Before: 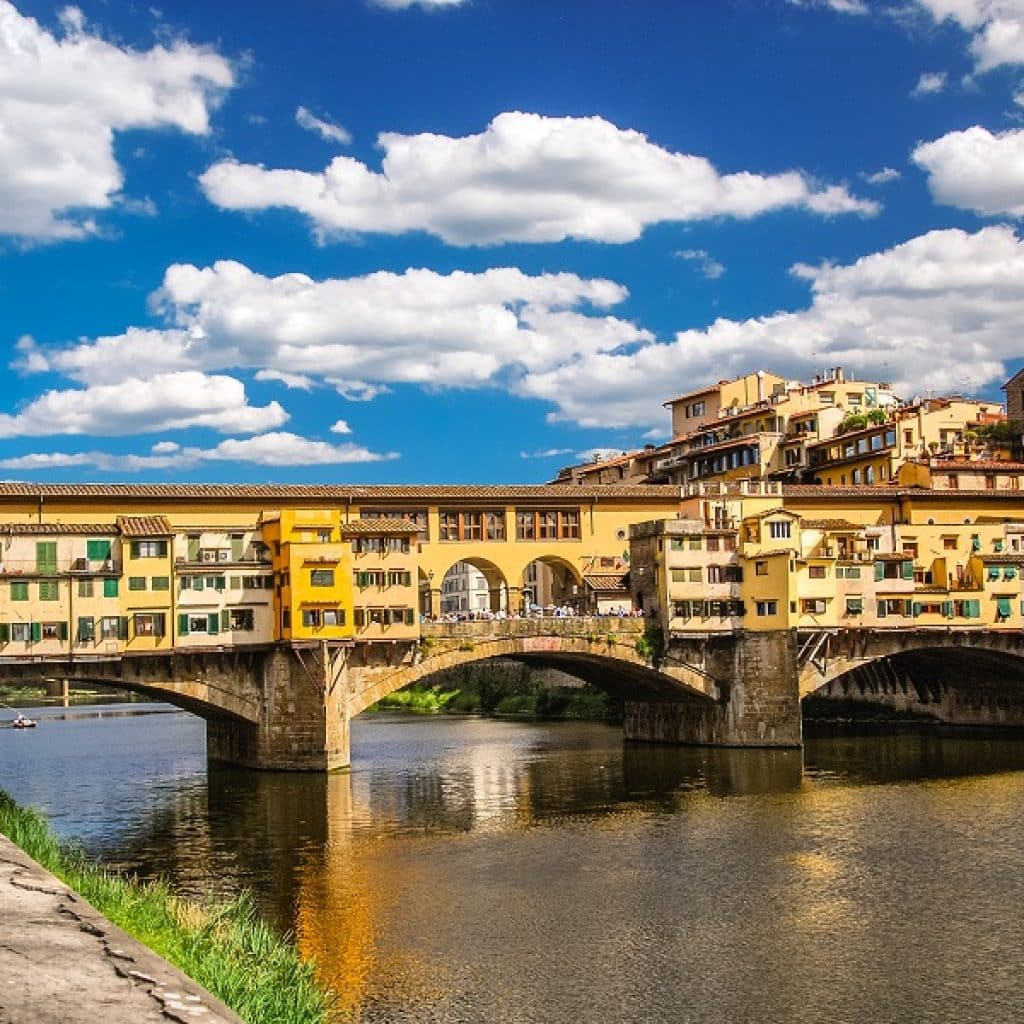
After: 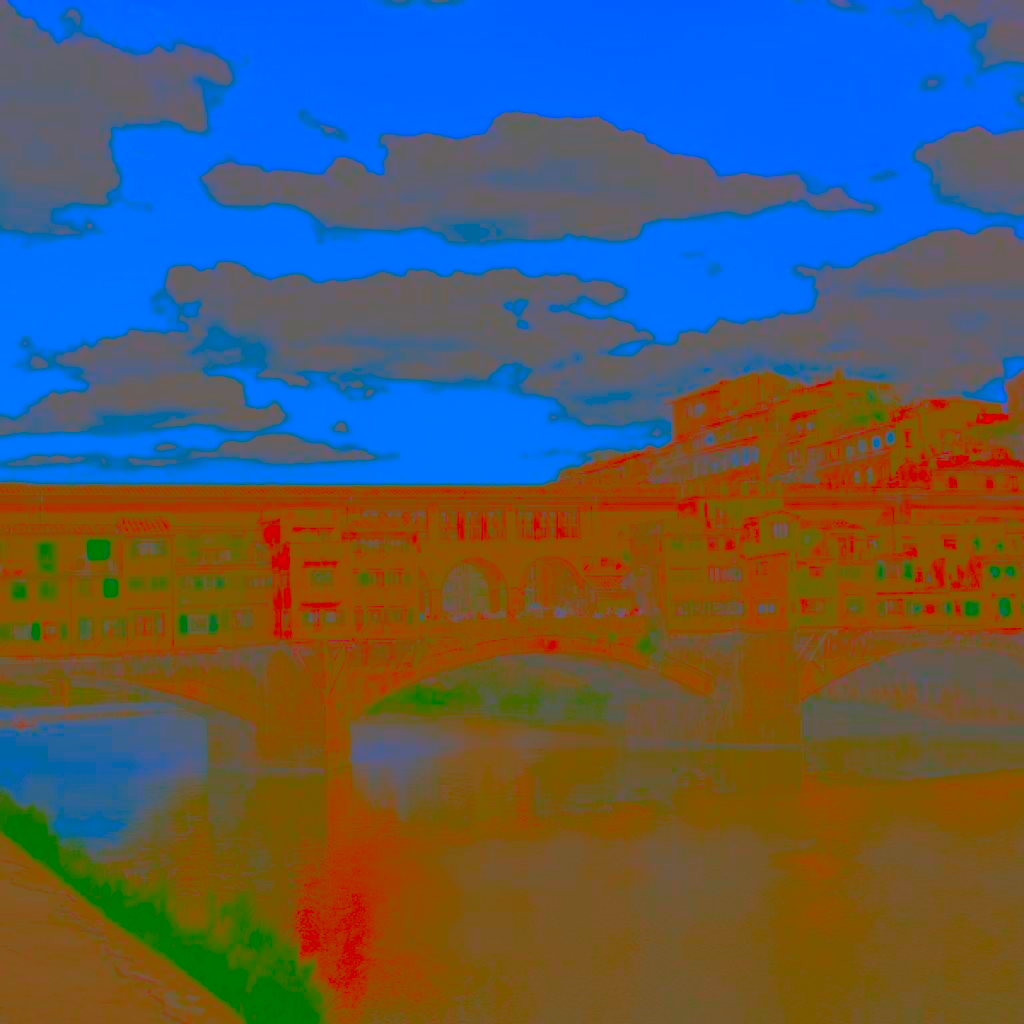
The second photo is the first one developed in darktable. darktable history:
contrast brightness saturation: contrast -0.978, brightness -0.173, saturation 0.76
exposure: black level correction 0.001, exposure 1.657 EV, compensate highlight preservation false
